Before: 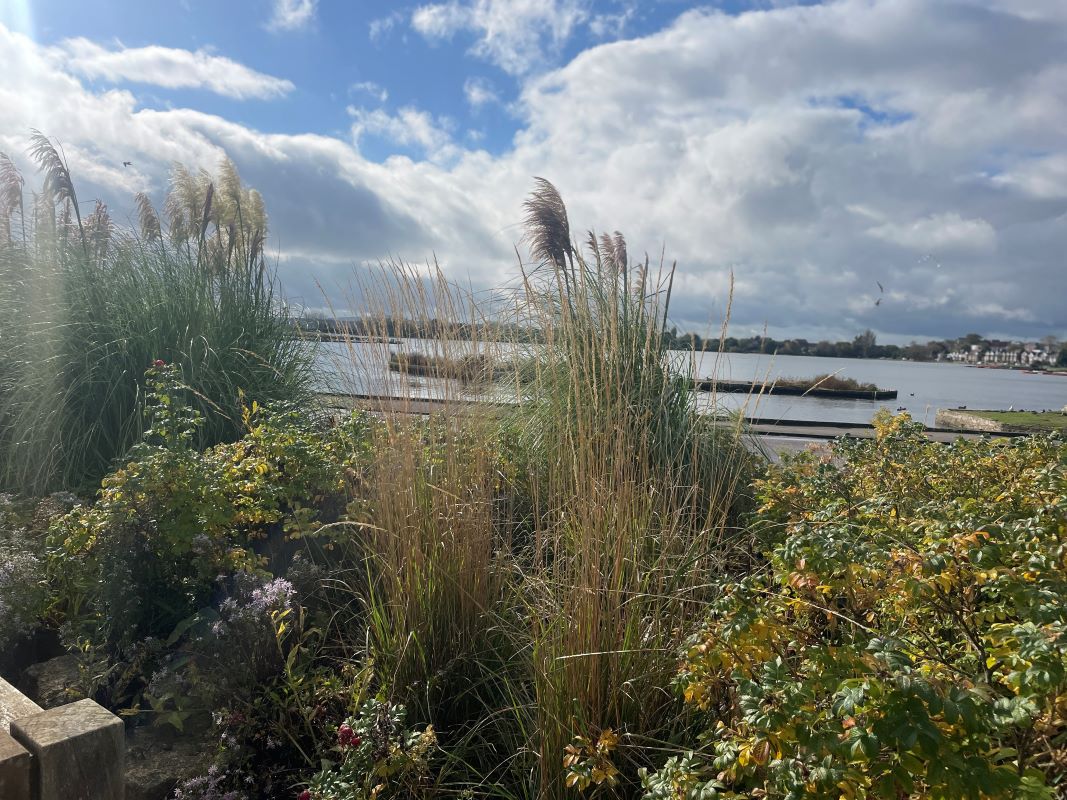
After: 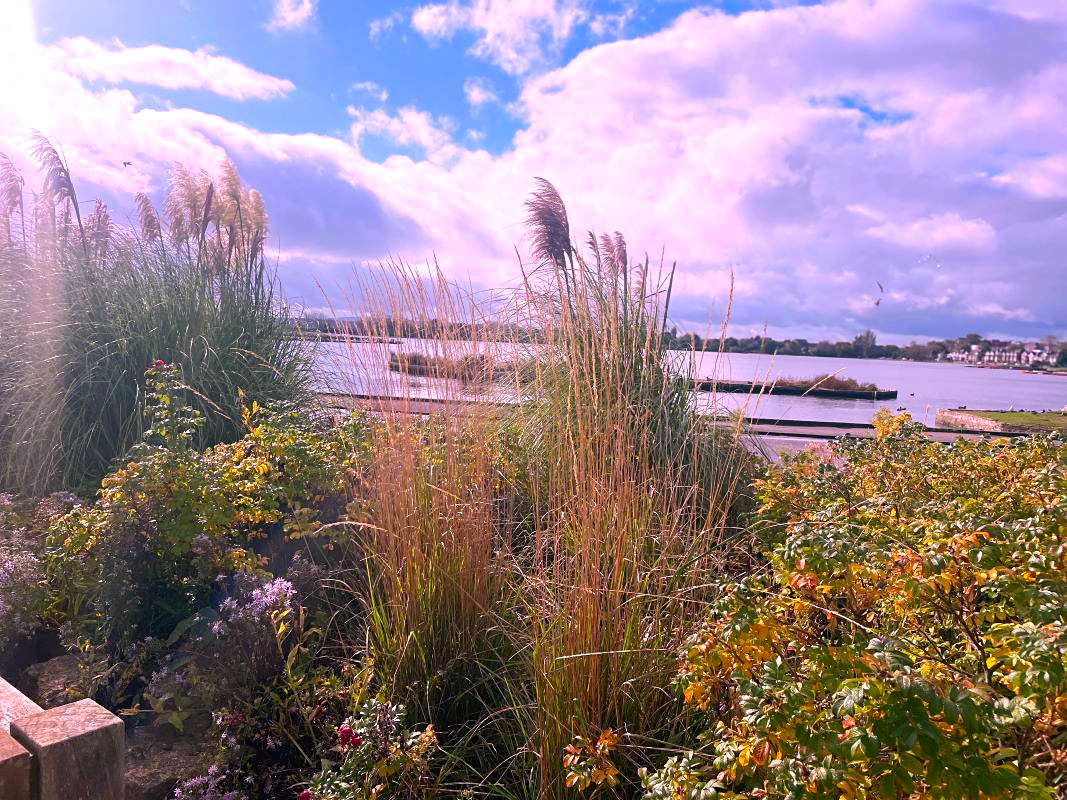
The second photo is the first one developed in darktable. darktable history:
exposure: black level correction 0, exposure 0.499 EV, compensate exposure bias true, compensate highlight preservation false
color correction: highlights a* 19.31, highlights b* -12.23, saturation 1.63
sharpen: amount 0.202
